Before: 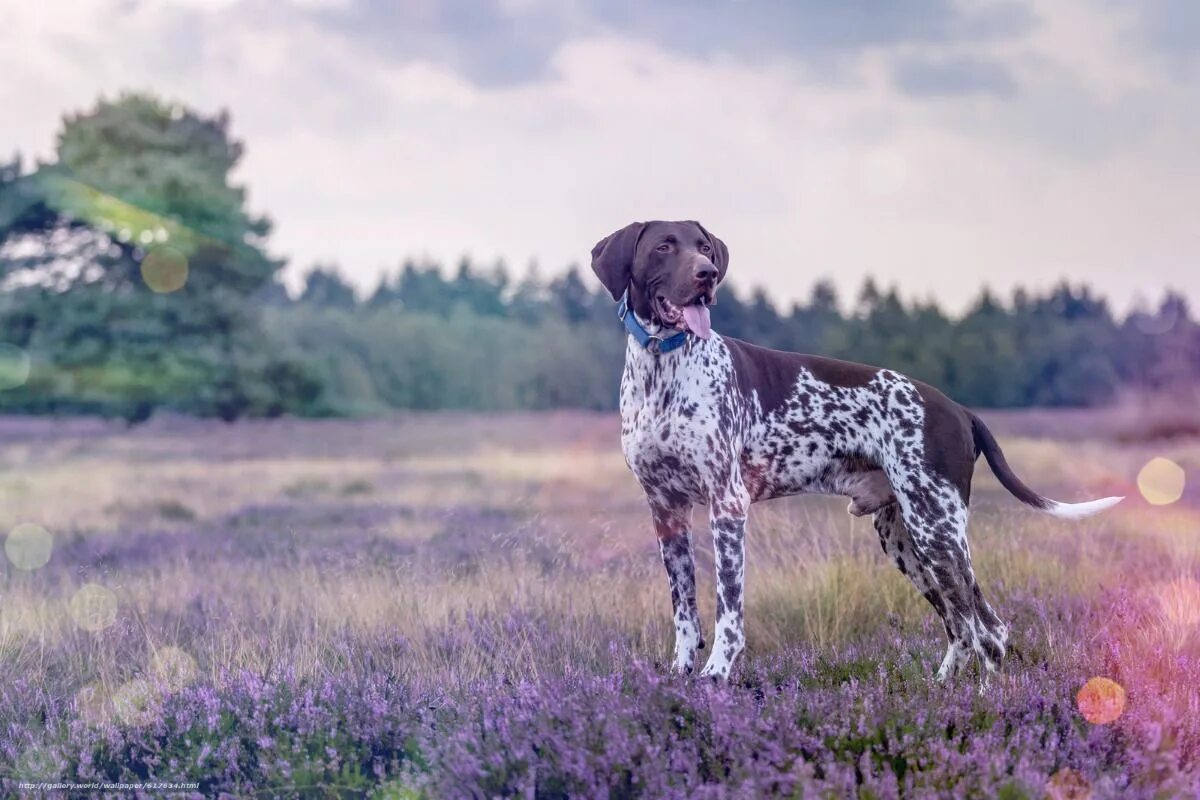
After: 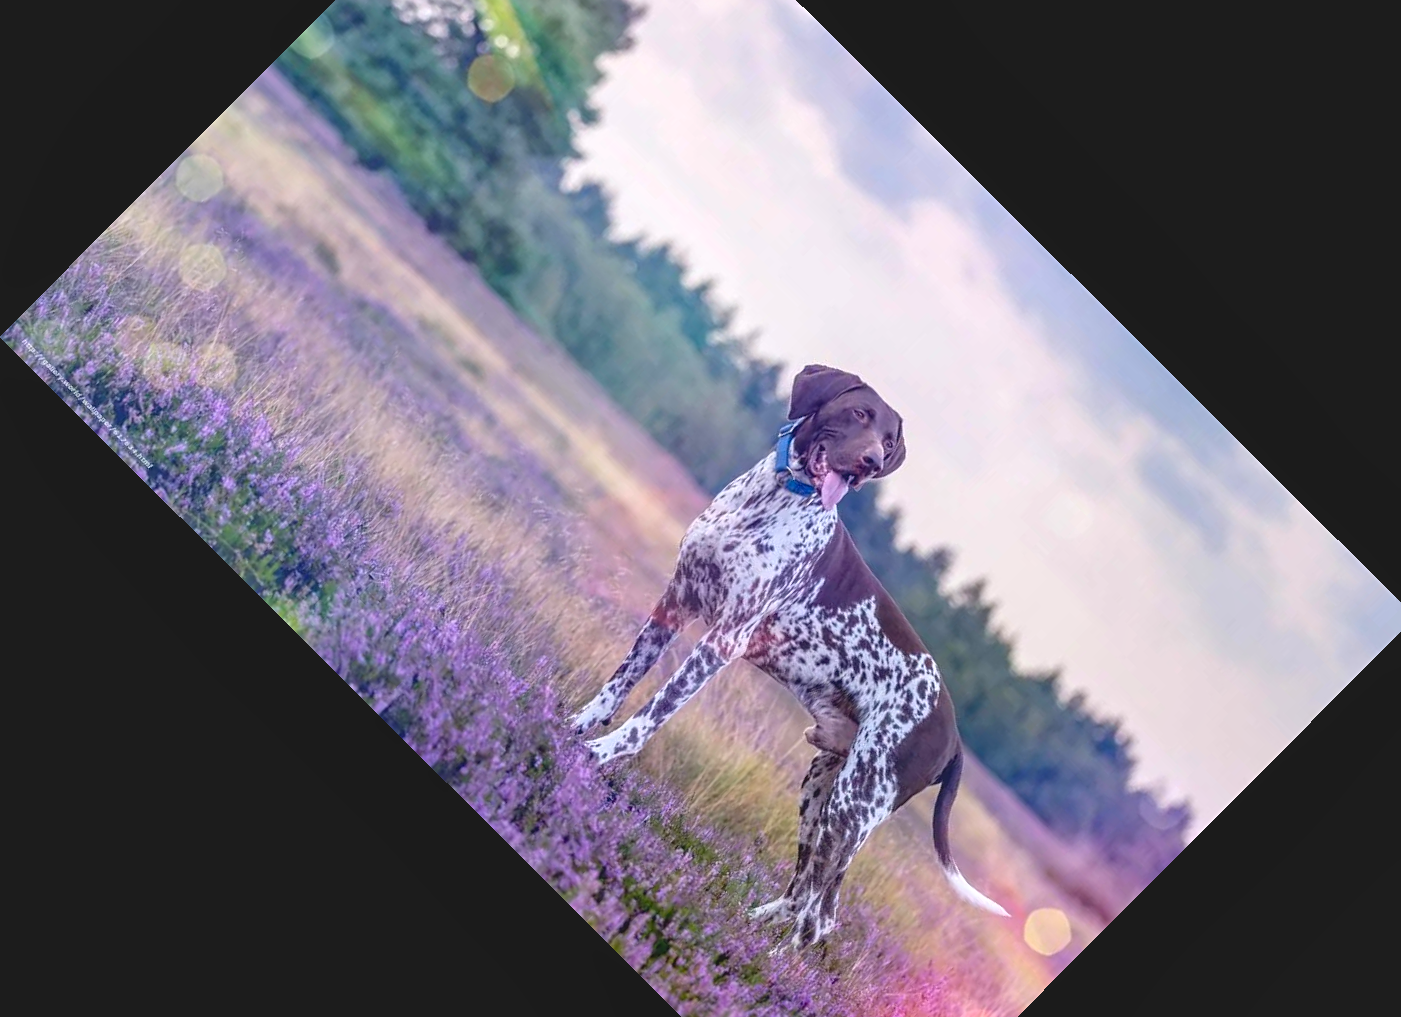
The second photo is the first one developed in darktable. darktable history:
tone equalizer: edges refinement/feathering 500, mask exposure compensation -1.57 EV, preserve details guided filter
local contrast: highlights 102%, shadows 98%, detail 119%, midtone range 0.2
sharpen: amount 0.217
shadows and highlights: shadows 20.69, highlights -19.59, soften with gaussian
crop and rotate: angle -44.89°, top 16.254%, right 0.92%, bottom 11.754%
contrast brightness saturation: contrast -0.185, saturation 0.189
exposure: exposure 0.449 EV, compensate highlight preservation false
